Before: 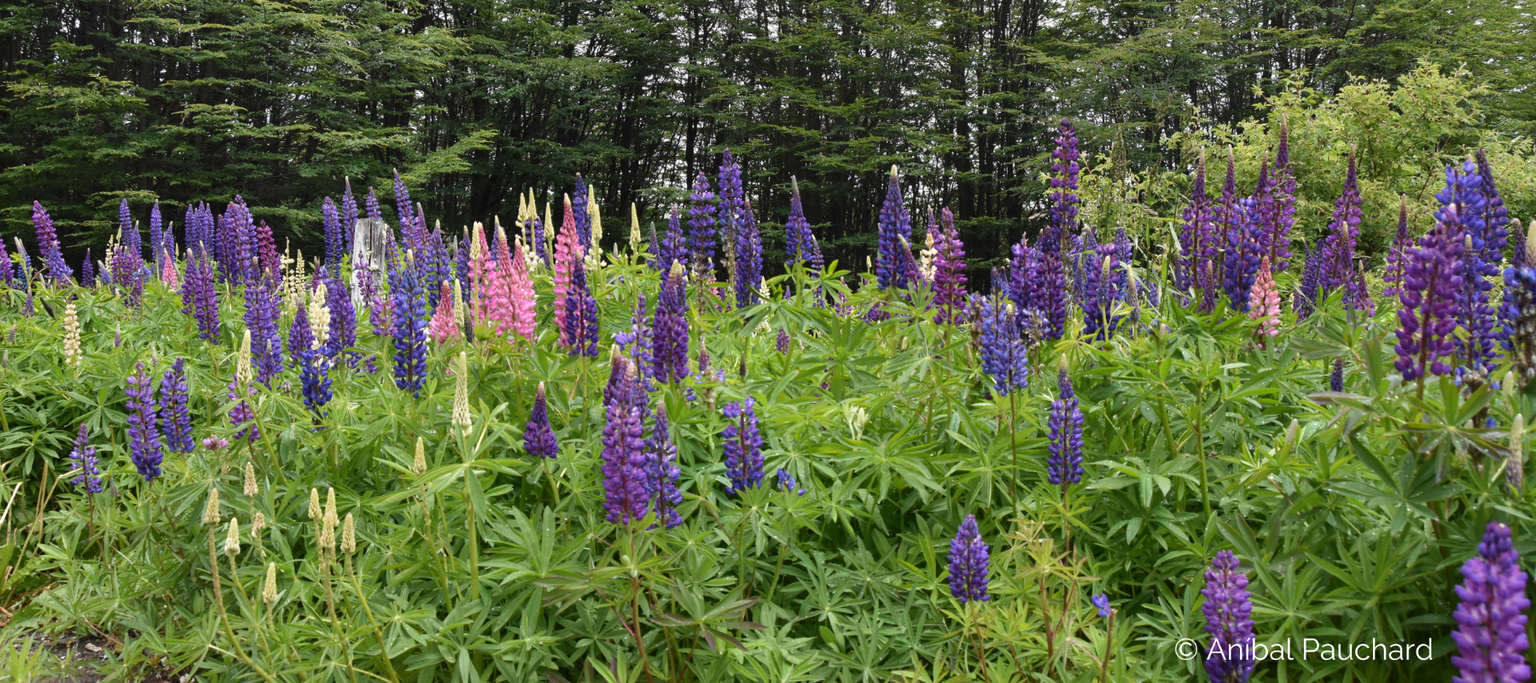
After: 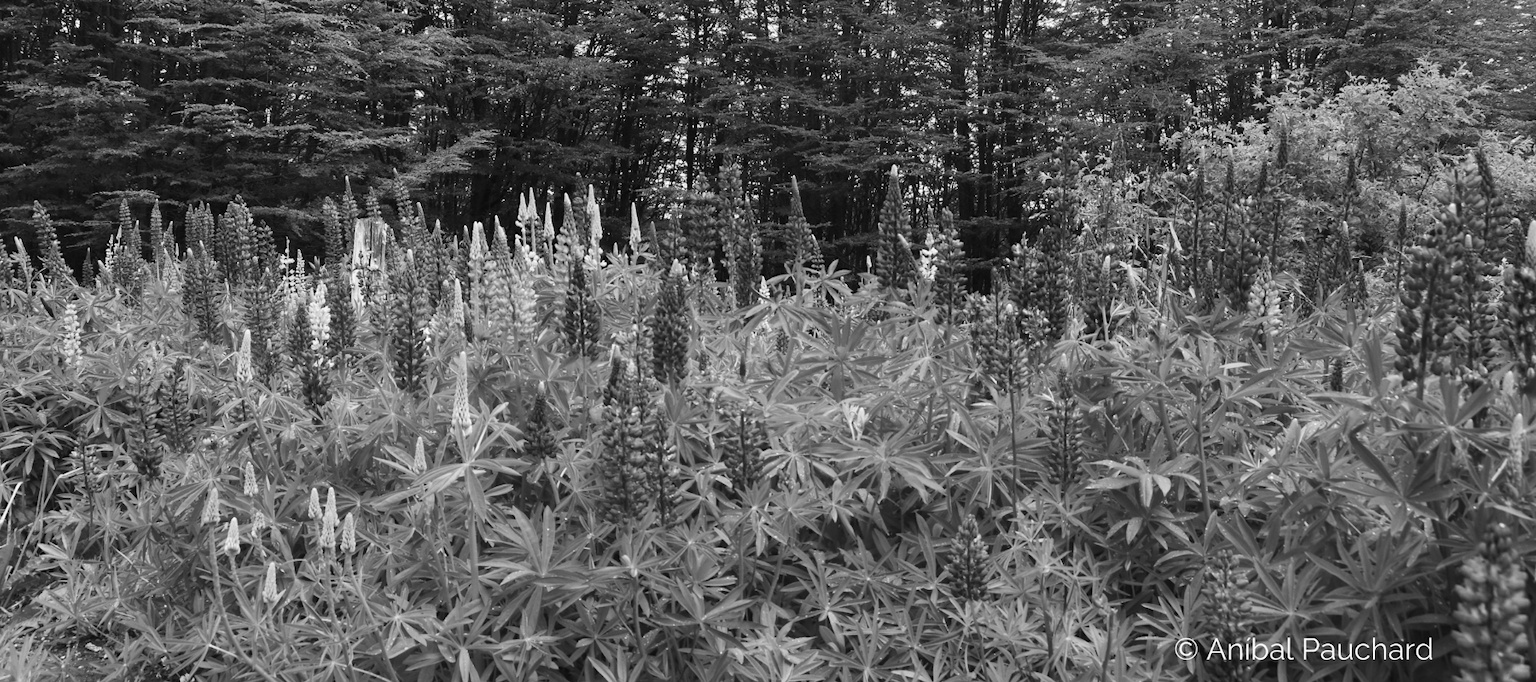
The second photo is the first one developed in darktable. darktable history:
tone curve: curves: ch0 [(0, 0) (0.003, 0.014) (0.011, 0.019) (0.025, 0.028) (0.044, 0.044) (0.069, 0.069) (0.1, 0.1) (0.136, 0.131) (0.177, 0.168) (0.224, 0.206) (0.277, 0.255) (0.335, 0.309) (0.399, 0.374) (0.468, 0.452) (0.543, 0.535) (0.623, 0.623) (0.709, 0.72) (0.801, 0.815) (0.898, 0.898) (1, 1)], preserve colors none
color look up table: target L [93.4, 88.47, 84.2, 87.05, 87.05, 69.24, 68.87, 49.64, 45.36, 42.37, 22.62, 200.82, 82.76, 77.71, 70.73, 61.7, 62.46, 53.09, 54.76, 51.62, 46.43, 38.8, 37.41, 34.03, 14.2, 13.71, 12.25, 95.84, 85.63, 73.19, 63.98, 64.48, 59.66, 48.57, 44.82, 42.78, 47.24, 25.32, 10.27, 18.94, 8.757, 93.75, 87.76, 81.69, 68.49, 69.61, 45.63, 42.1, 20.79], target a [0 ×7, -0.001, 0.001, 0.001, 0 ×4, 0.001, 0, 0, 0.001, 0, 0, 0, 0.001, 0 ×5, -0.002, 0, 0.001 ×5, 0 ×12, 0.001, 0.001, 0], target b [-0.001, 0 ×6, 0.012, -0.005, -0.005, -0.001, -0.001, 0, 0, -0.006, 0, 0, -0.004, -0.001, -0.001, -0.001, -0.005, -0.004, -0.001, 0, 0, 0, 0.023, 0, -0.006, 0, -0.006, -0.006, -0.005, 0.011, -0.001, -0.001, -0.001, 0, 0.006, 0, -0.001, 0 ×4, -0.005, -0.005, 0.006], num patches 49
